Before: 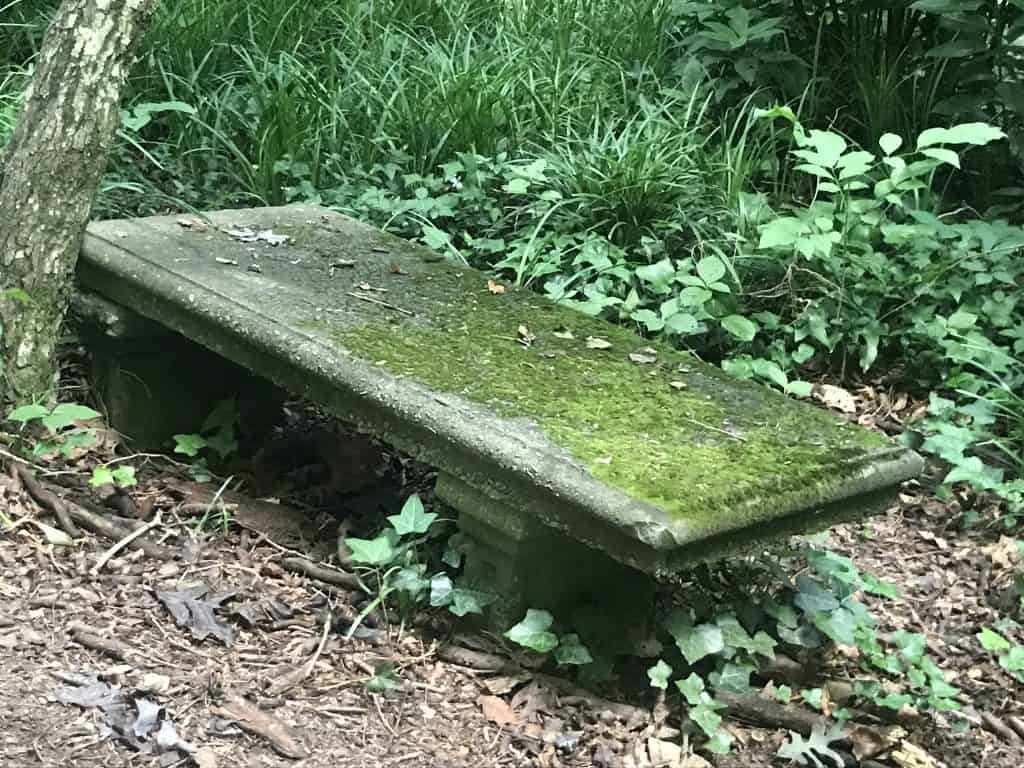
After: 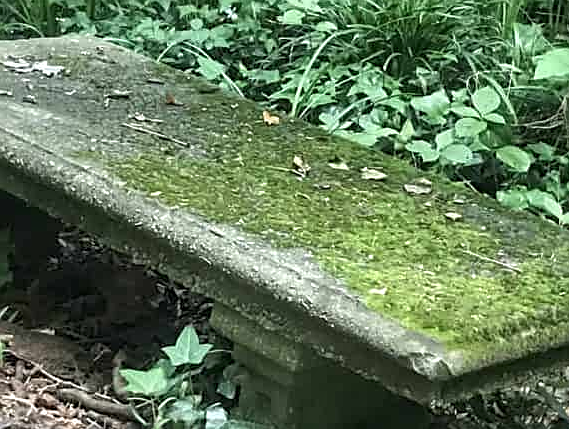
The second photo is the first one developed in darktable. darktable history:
sharpen: on, module defaults
crop and rotate: left 21.995%, top 22.072%, right 22.41%, bottom 22.048%
local contrast: on, module defaults
